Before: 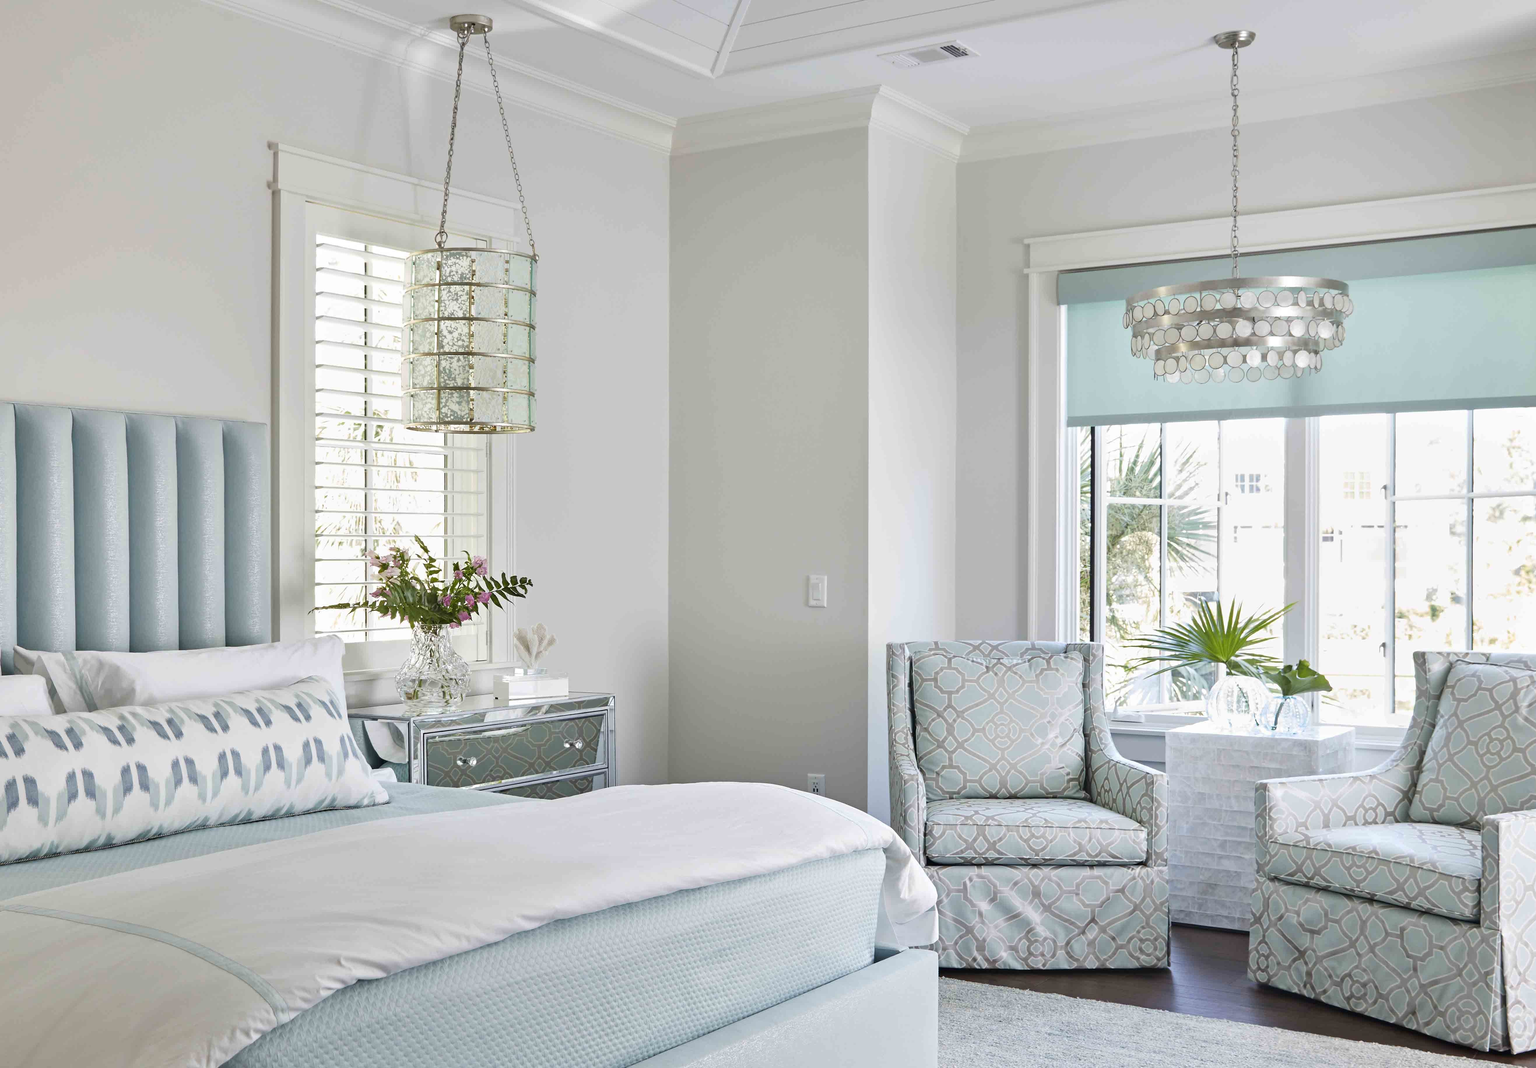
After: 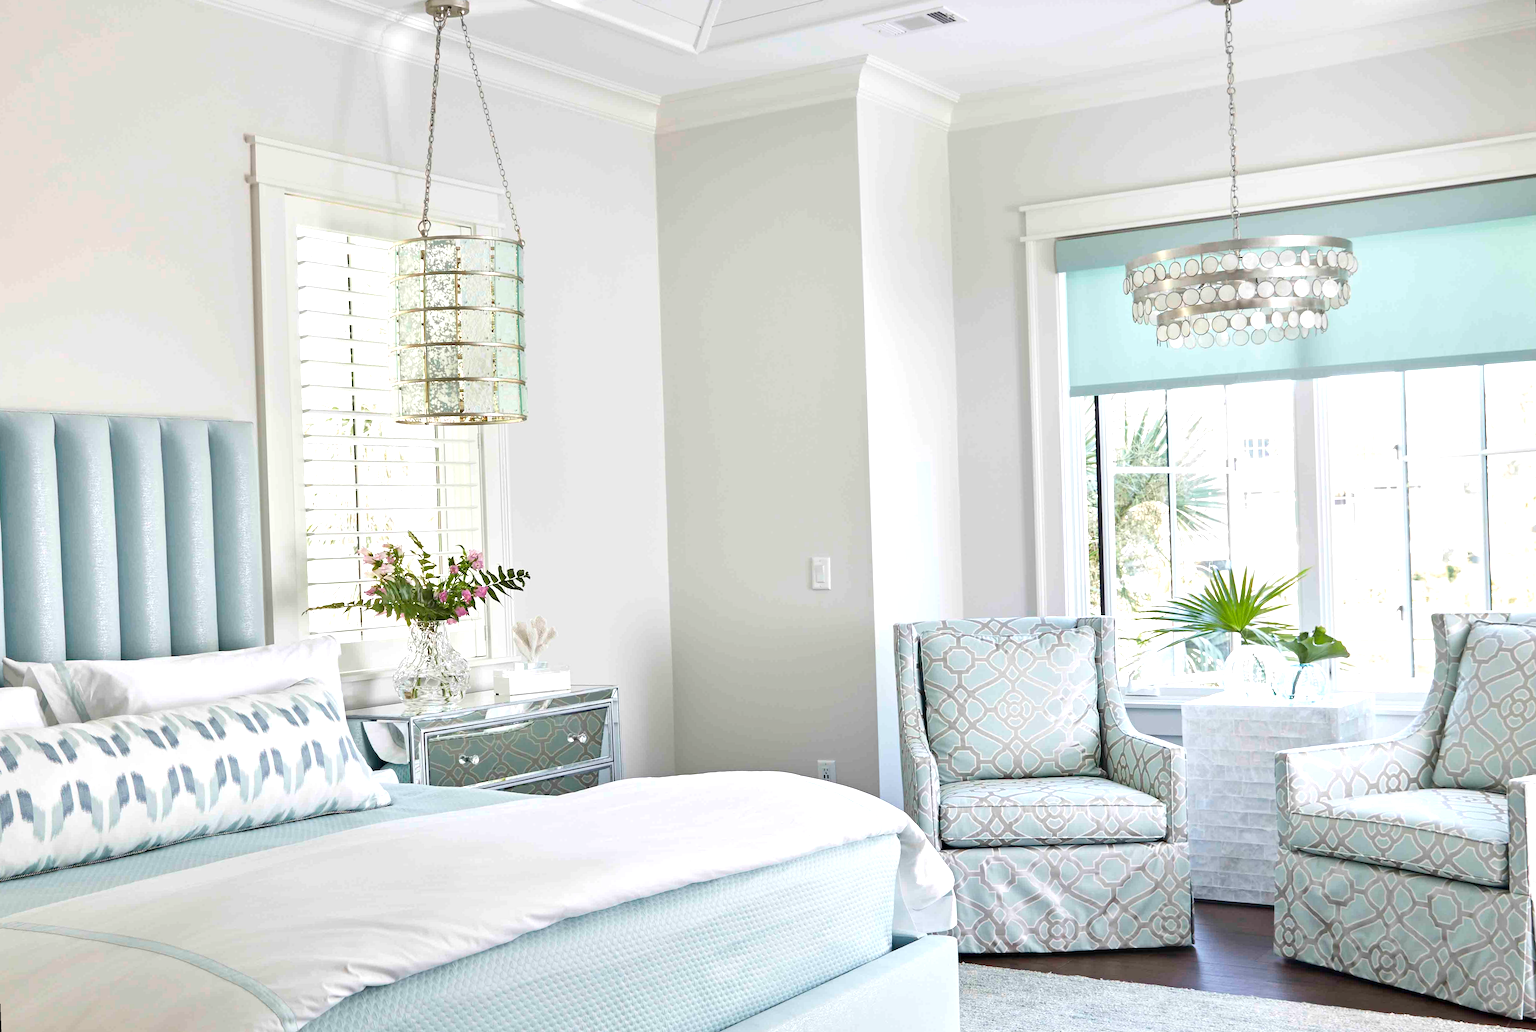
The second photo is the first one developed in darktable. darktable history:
rotate and perspective: rotation -2°, crop left 0.022, crop right 0.978, crop top 0.049, crop bottom 0.951
exposure: black level correction 0.001, exposure 0.5 EV, compensate exposure bias true, compensate highlight preservation false
